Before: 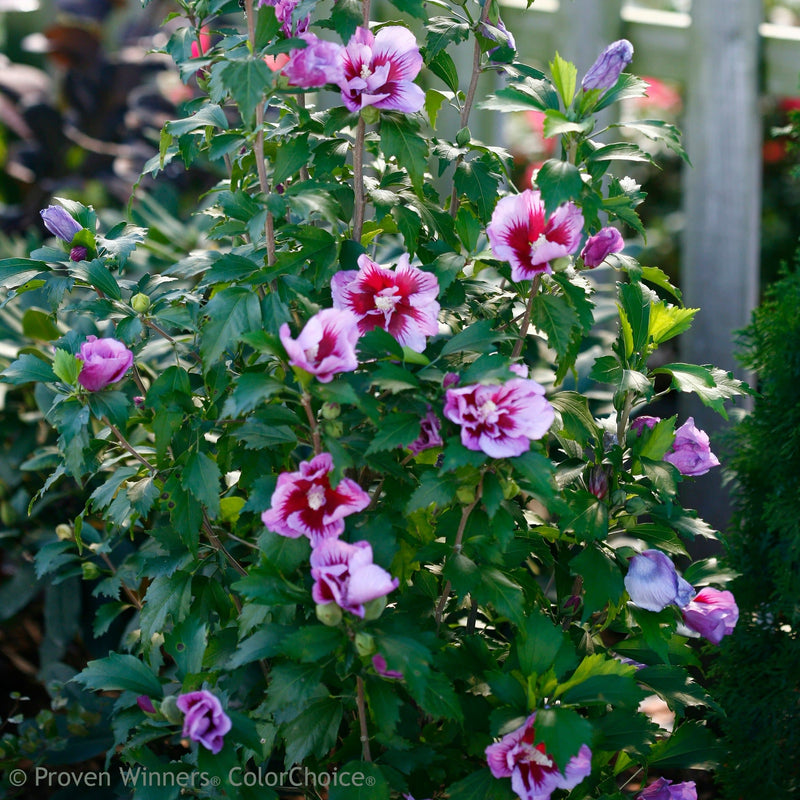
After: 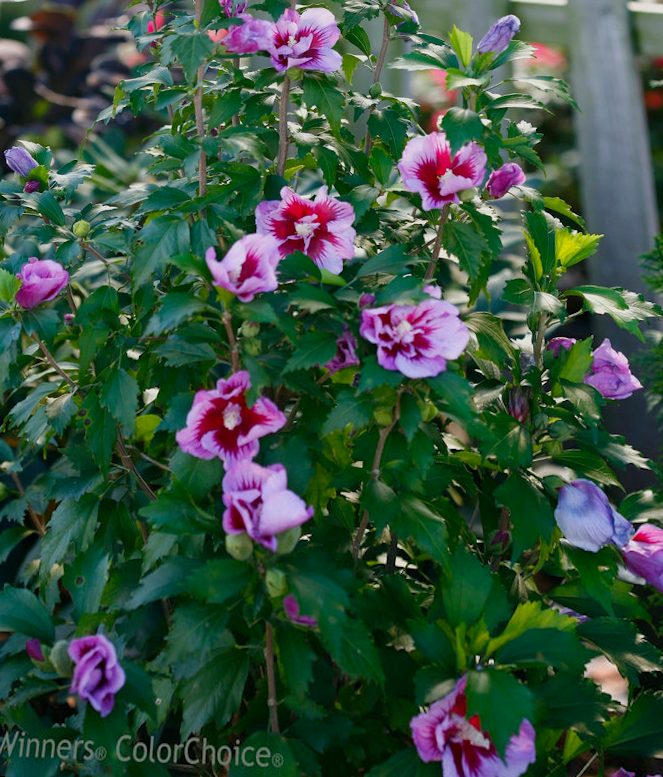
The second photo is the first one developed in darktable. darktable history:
shadows and highlights: radius 121.13, shadows 21.4, white point adjustment -9.72, highlights -14.39, soften with gaussian
rotate and perspective: rotation 0.72°, lens shift (vertical) -0.352, lens shift (horizontal) -0.051, crop left 0.152, crop right 0.859, crop top 0.019, crop bottom 0.964
